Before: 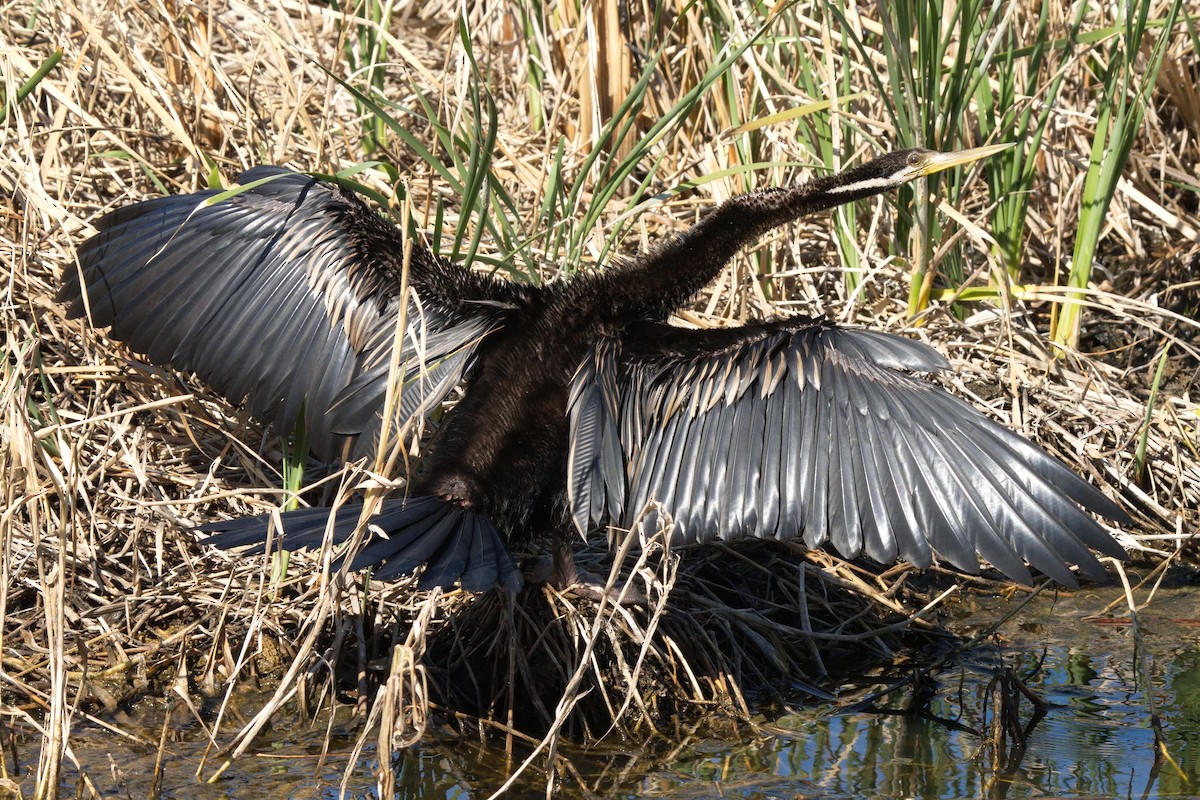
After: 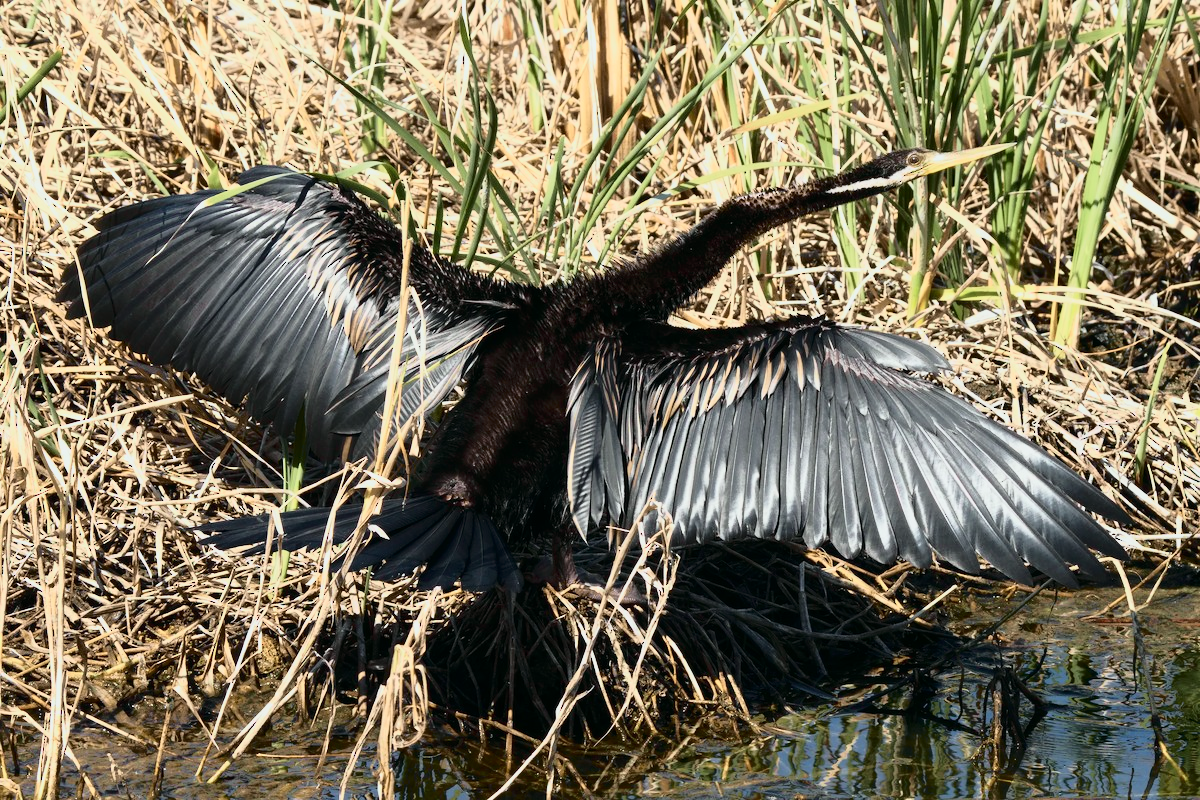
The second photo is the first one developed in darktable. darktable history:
tone curve: curves: ch0 [(0, 0) (0.081, 0.044) (0.192, 0.125) (0.283, 0.238) (0.416, 0.449) (0.495, 0.524) (0.661, 0.756) (0.788, 0.87) (1, 0.951)]; ch1 [(0, 0) (0.161, 0.092) (0.35, 0.33) (0.392, 0.392) (0.427, 0.426) (0.479, 0.472) (0.505, 0.497) (0.521, 0.524) (0.567, 0.56) (0.583, 0.592) (0.625, 0.627) (0.678, 0.733) (1, 1)]; ch2 [(0, 0) (0.346, 0.362) (0.404, 0.427) (0.502, 0.499) (0.531, 0.523) (0.544, 0.561) (0.58, 0.59) (0.629, 0.642) (0.717, 0.678) (1, 1)], color space Lab, independent channels, preserve colors none
